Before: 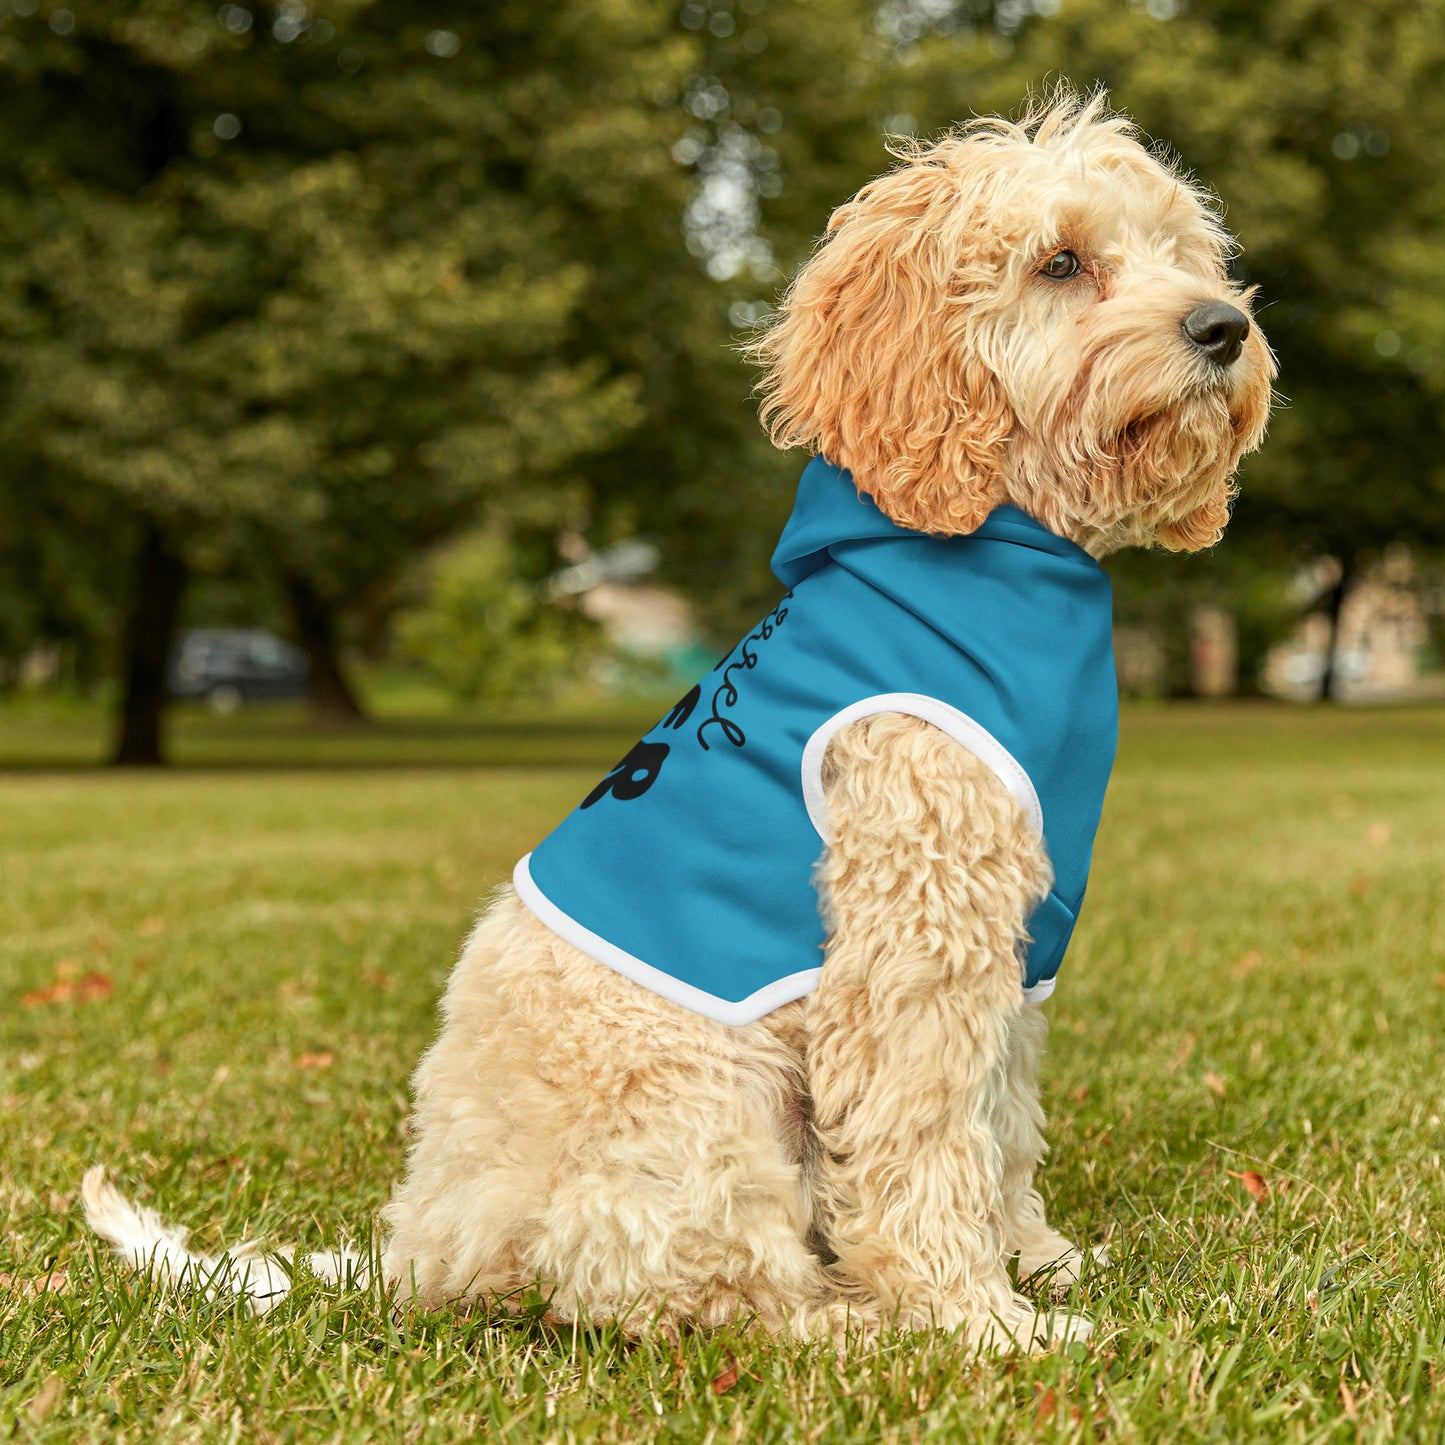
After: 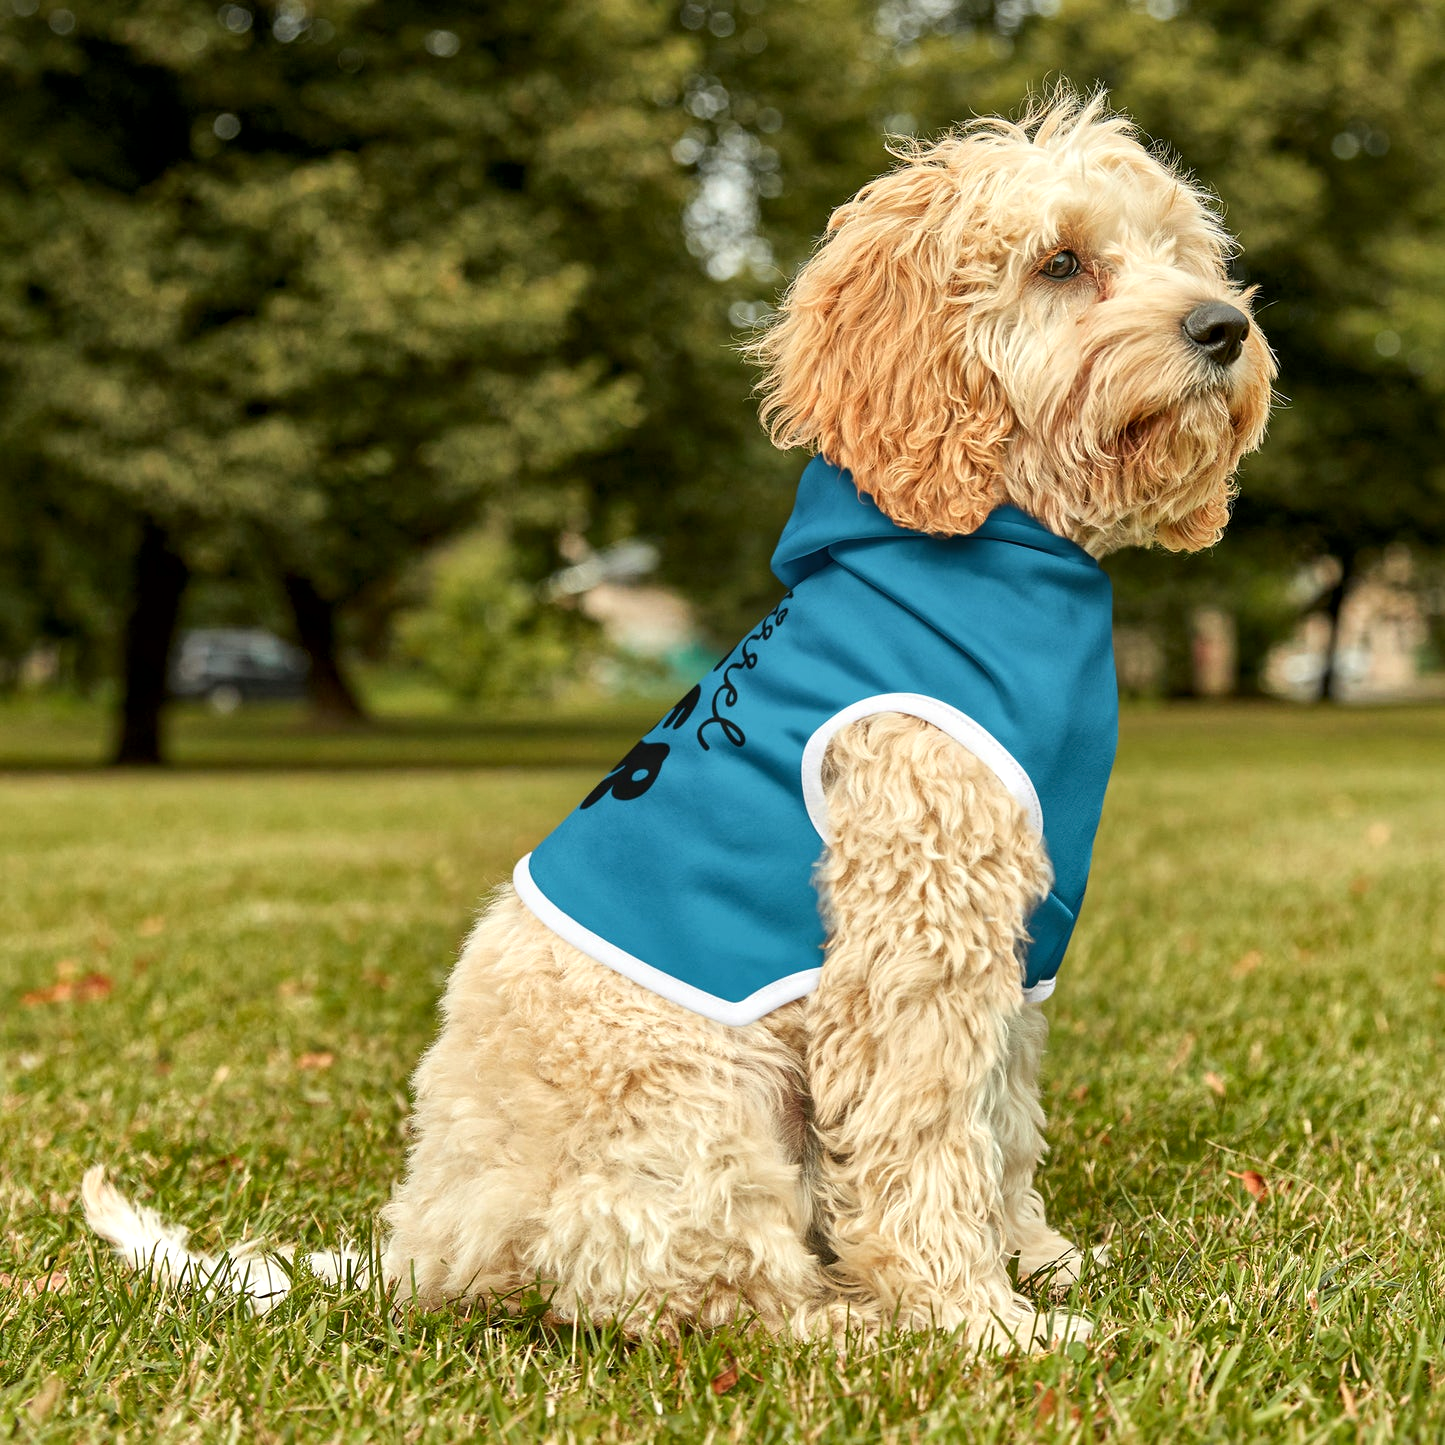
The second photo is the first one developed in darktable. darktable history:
local contrast: mode bilateral grid, contrast 20, coarseness 99, detail 150%, midtone range 0.2
